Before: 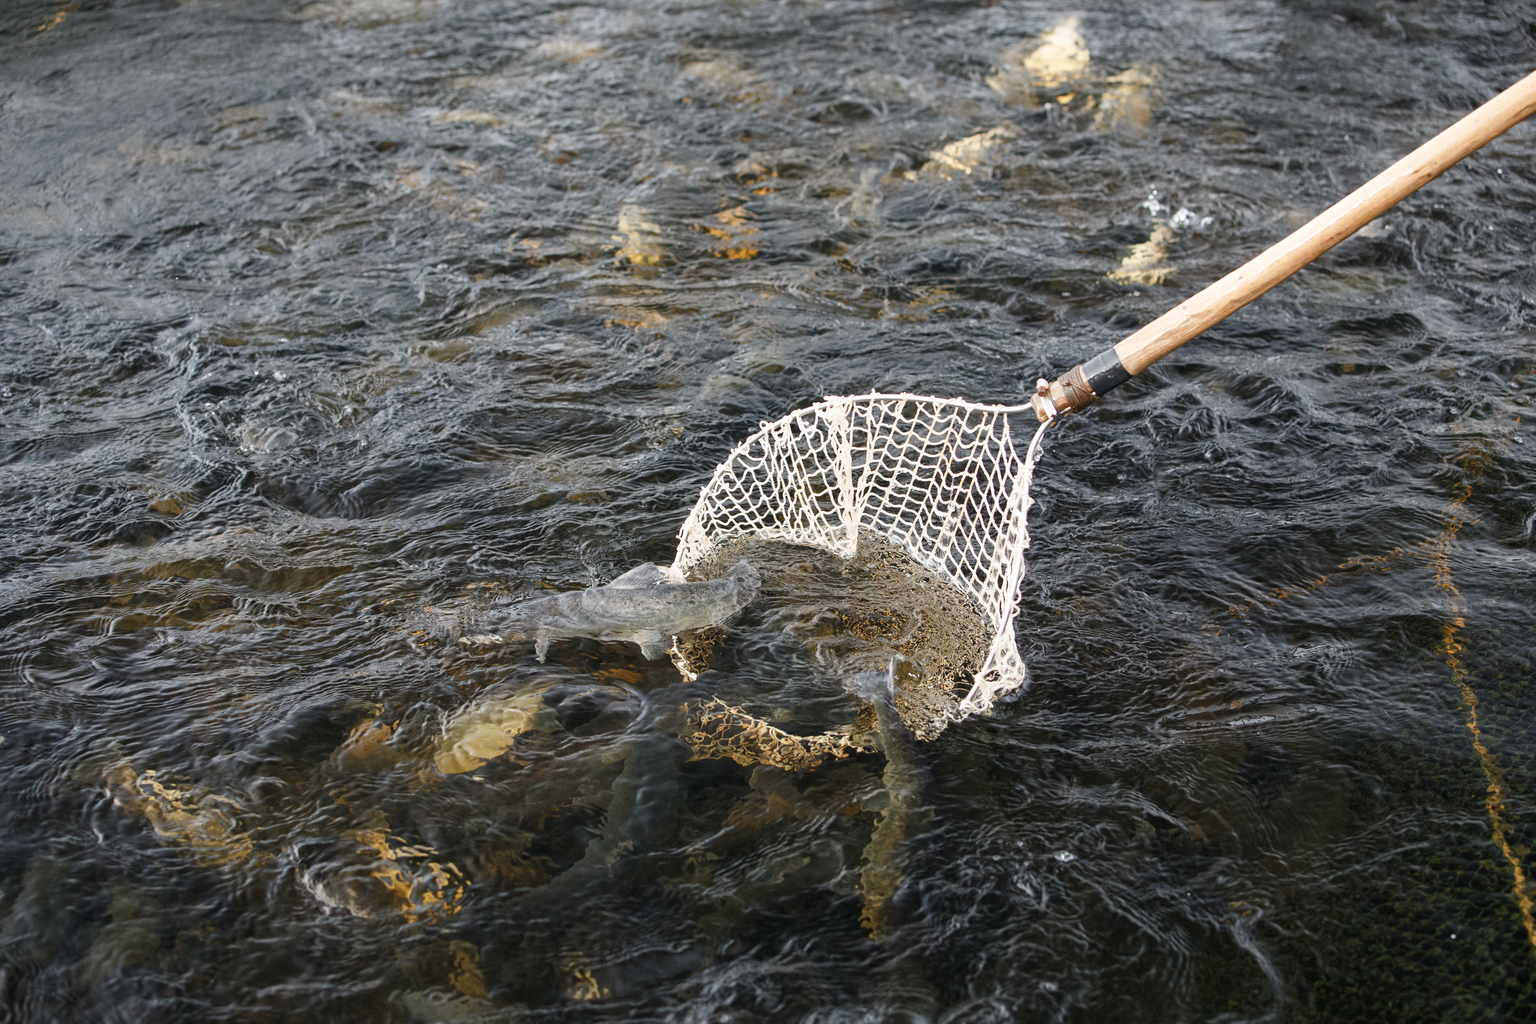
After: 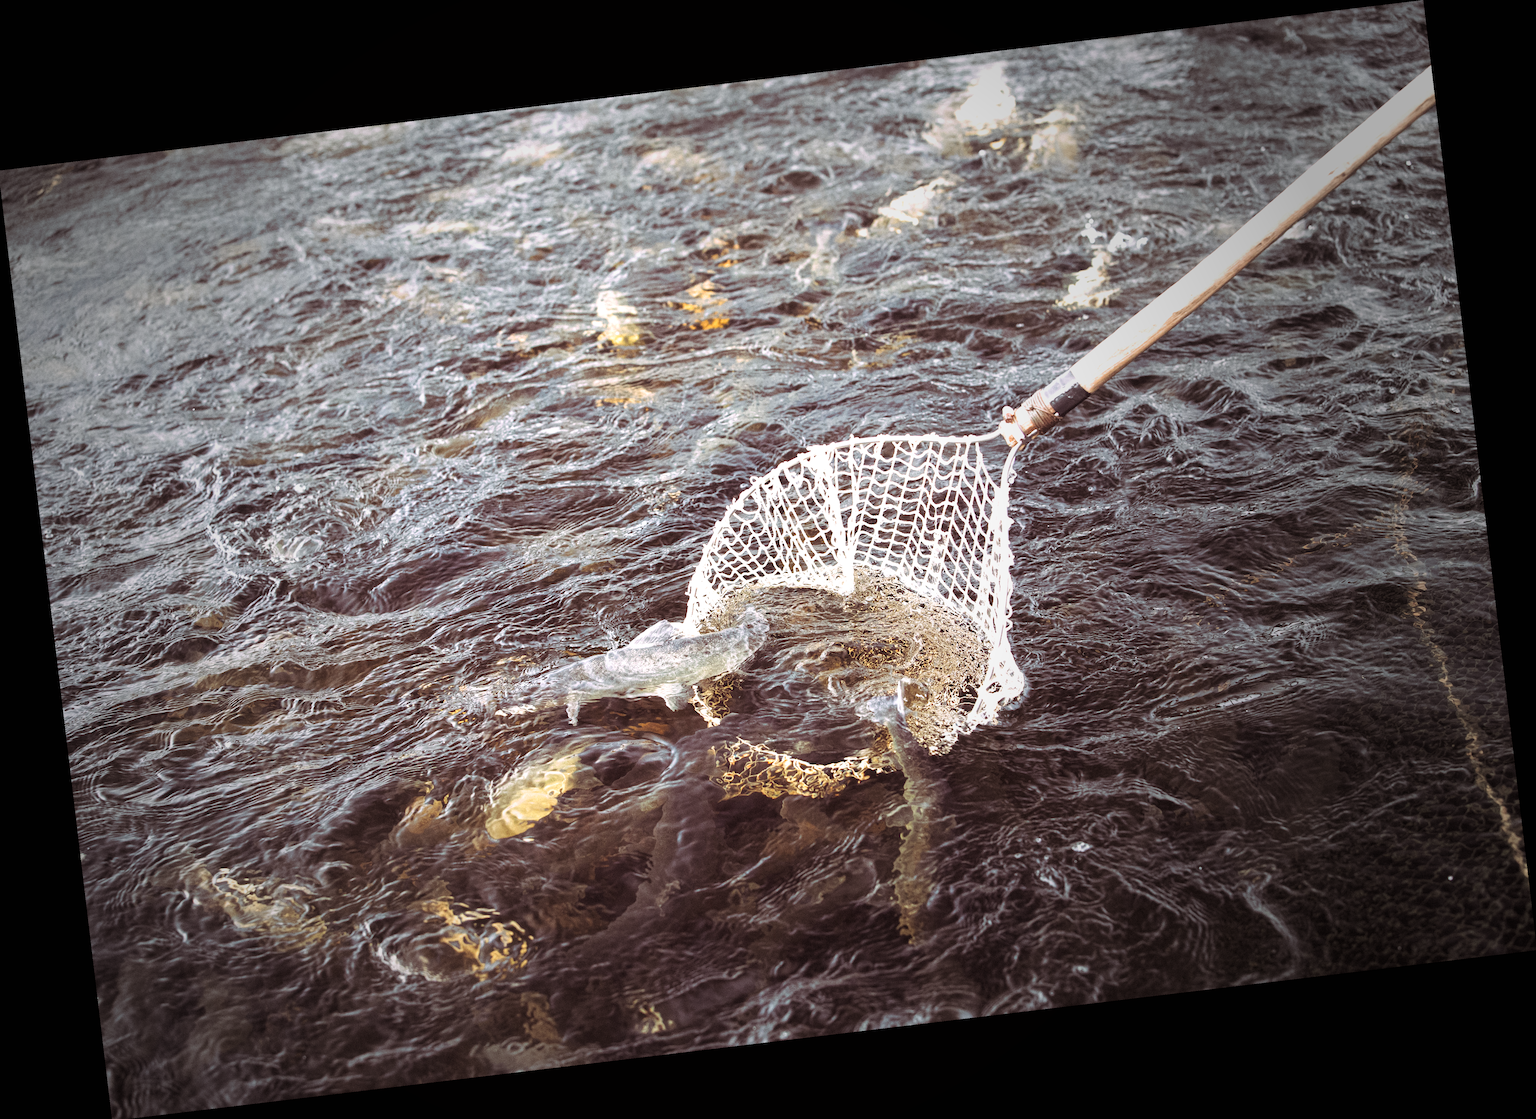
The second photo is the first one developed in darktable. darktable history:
crop and rotate: left 0.126%
vignetting: fall-off start 33.76%, fall-off radius 64.94%, brightness -0.575, center (-0.12, -0.002), width/height ratio 0.959
rotate and perspective: rotation -6.83°, automatic cropping off
split-toning: highlights › hue 298.8°, highlights › saturation 0.73, compress 41.76%
exposure: black level correction 0, exposure 1.1 EV, compensate exposure bias true, compensate highlight preservation false
